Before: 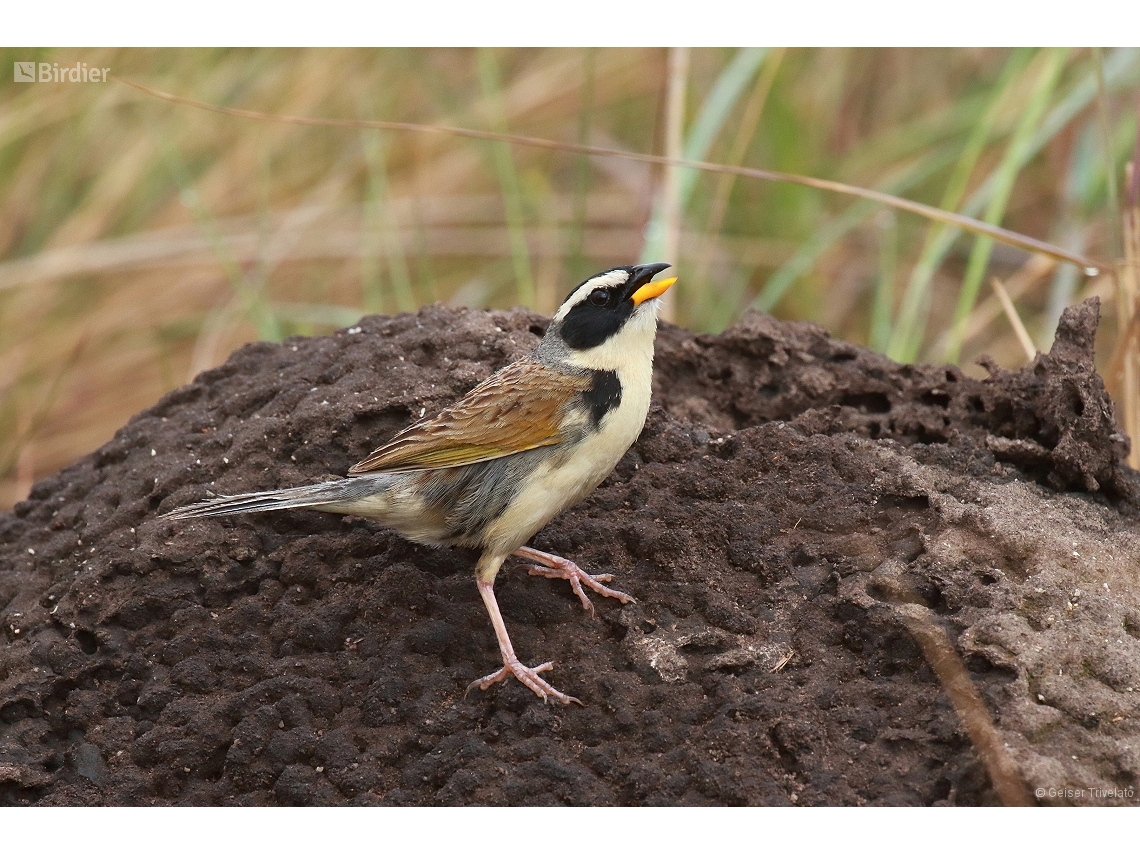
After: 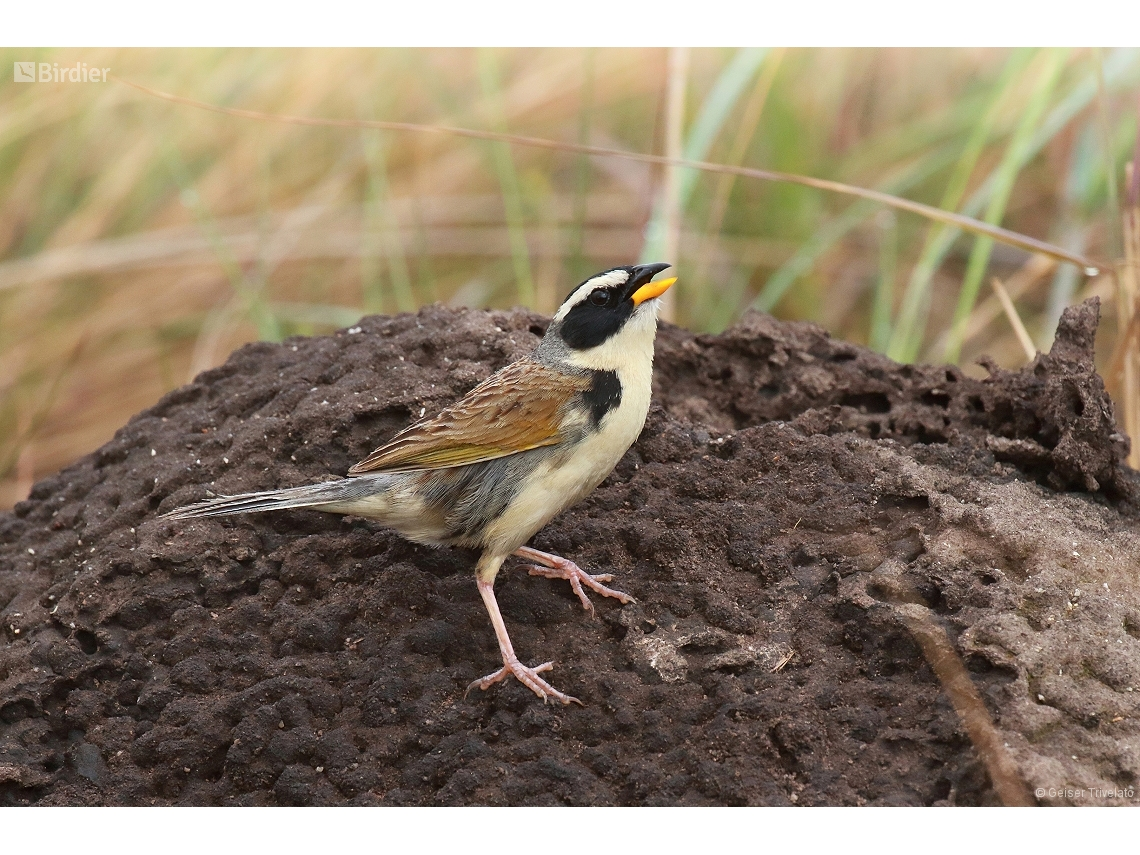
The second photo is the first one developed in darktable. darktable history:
shadows and highlights: highlights 68.95, soften with gaussian
